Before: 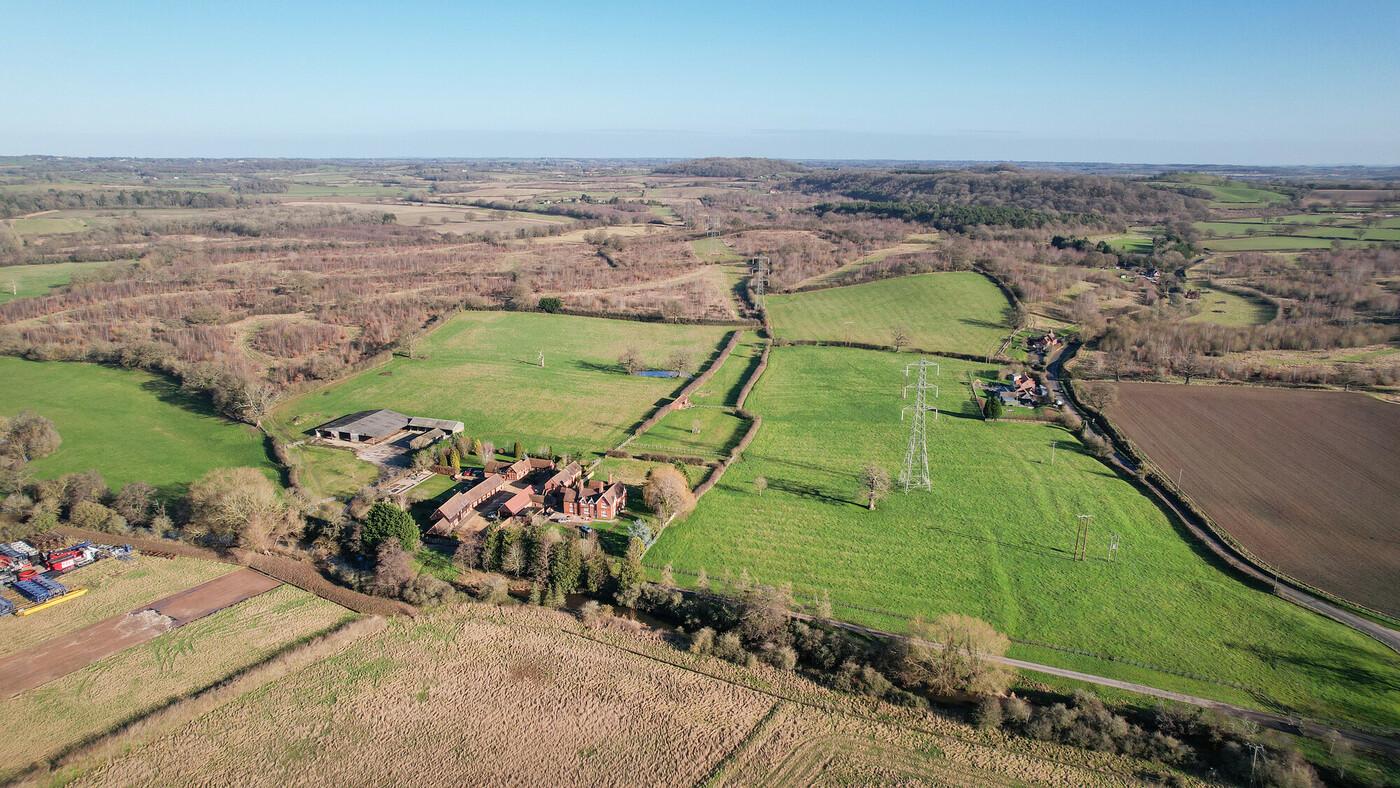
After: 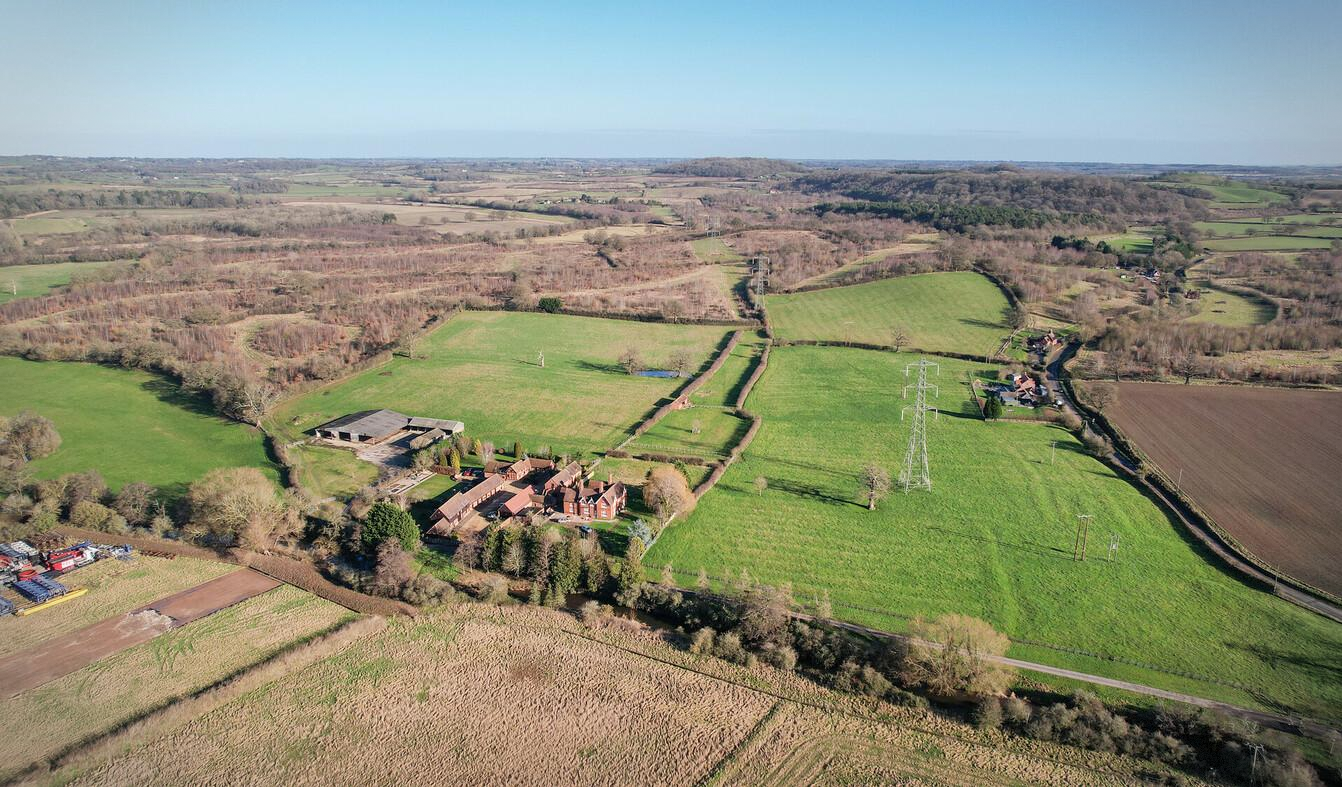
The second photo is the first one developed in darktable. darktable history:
crop: right 4.126%, bottom 0.031%
vignetting: fall-off start 91%, fall-off radius 39.39%, brightness -0.182, saturation -0.3, width/height ratio 1.219, shape 1.3, dithering 8-bit output, unbound false
